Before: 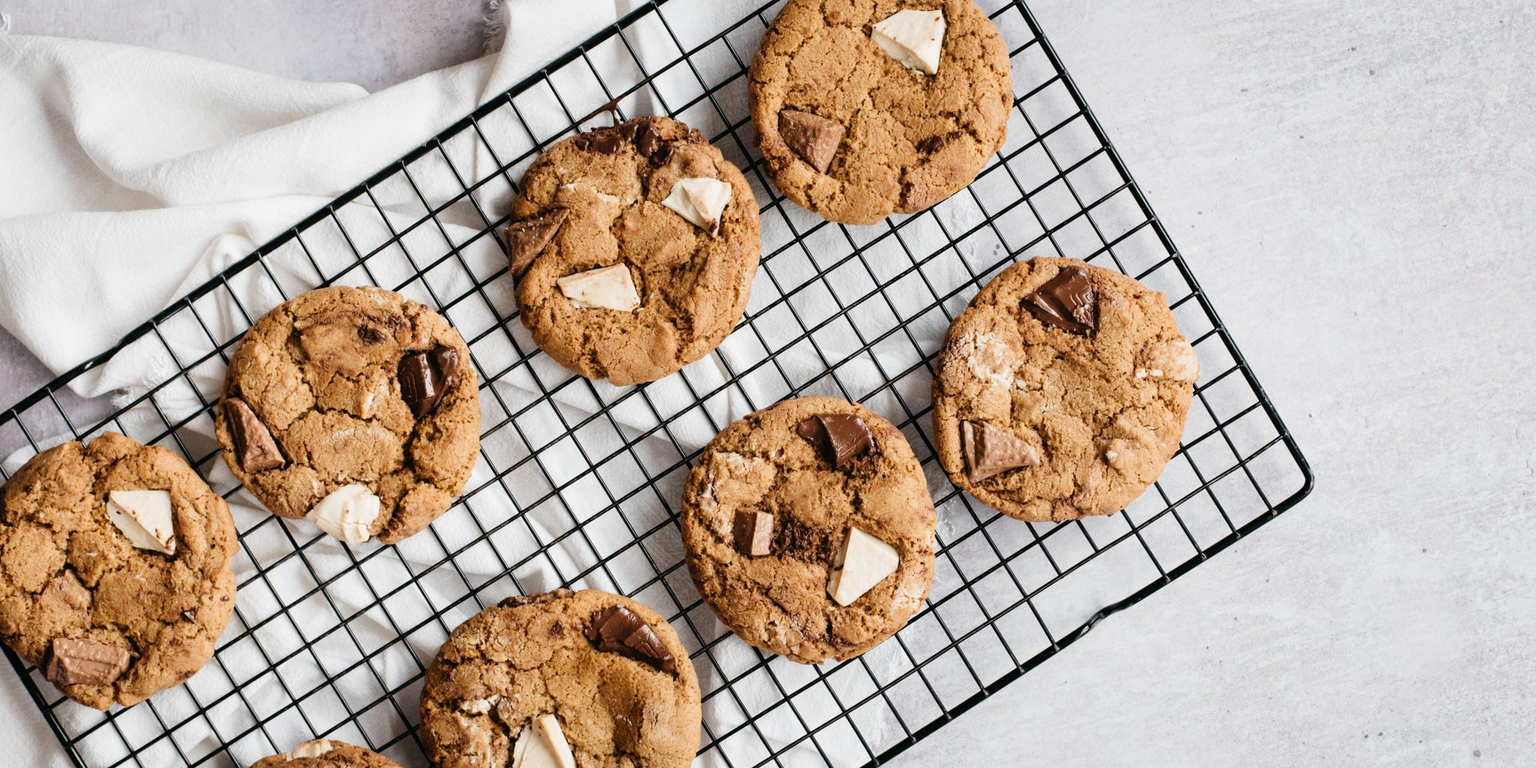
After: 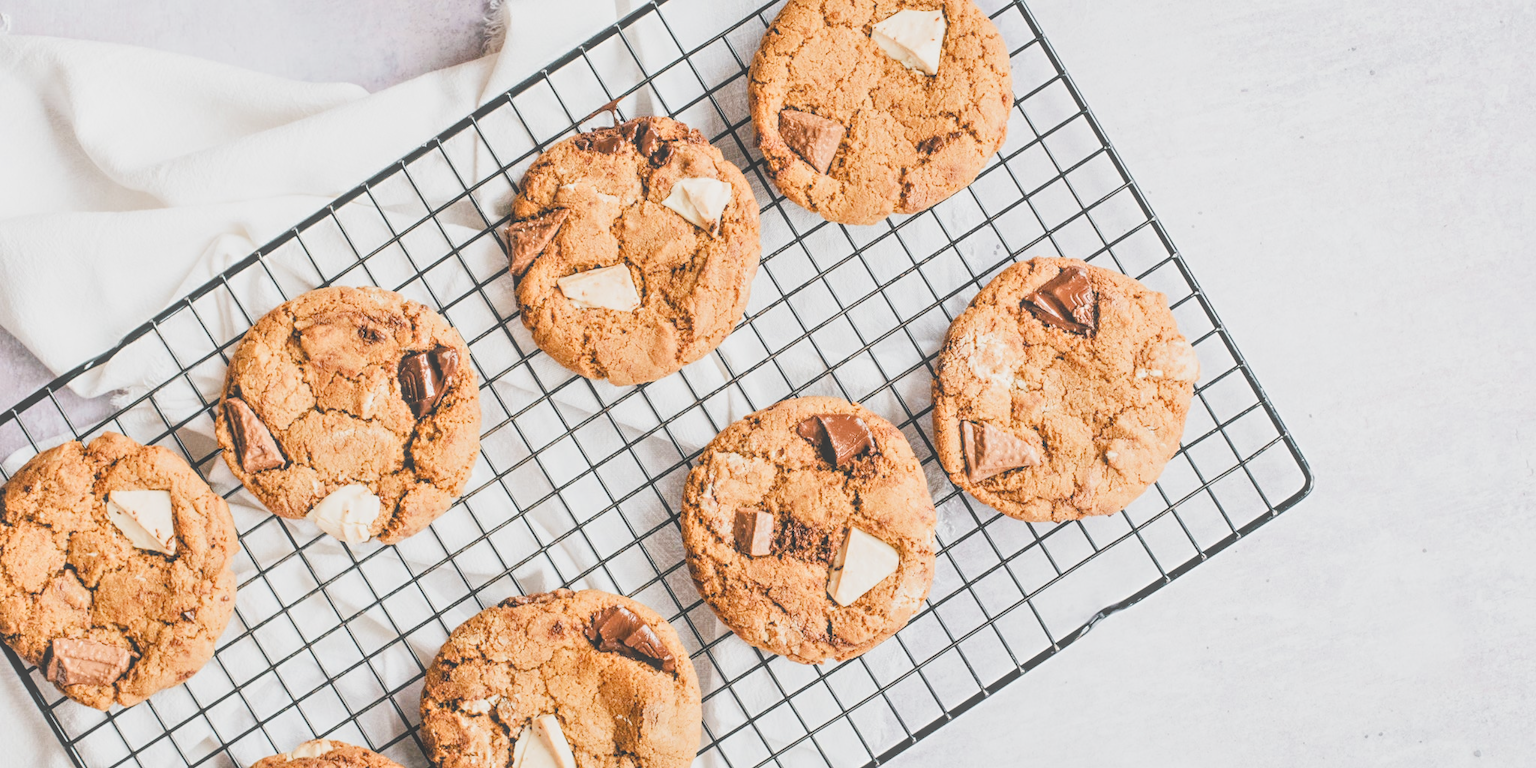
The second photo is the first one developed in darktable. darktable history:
filmic rgb: black relative exposure -7.18 EV, white relative exposure 5.35 EV, hardness 3.02, iterations of high-quality reconstruction 0
exposure: black level correction 0.002, exposure 1.32 EV, compensate highlight preservation false
local contrast: highlights 72%, shadows 15%, midtone range 0.197
